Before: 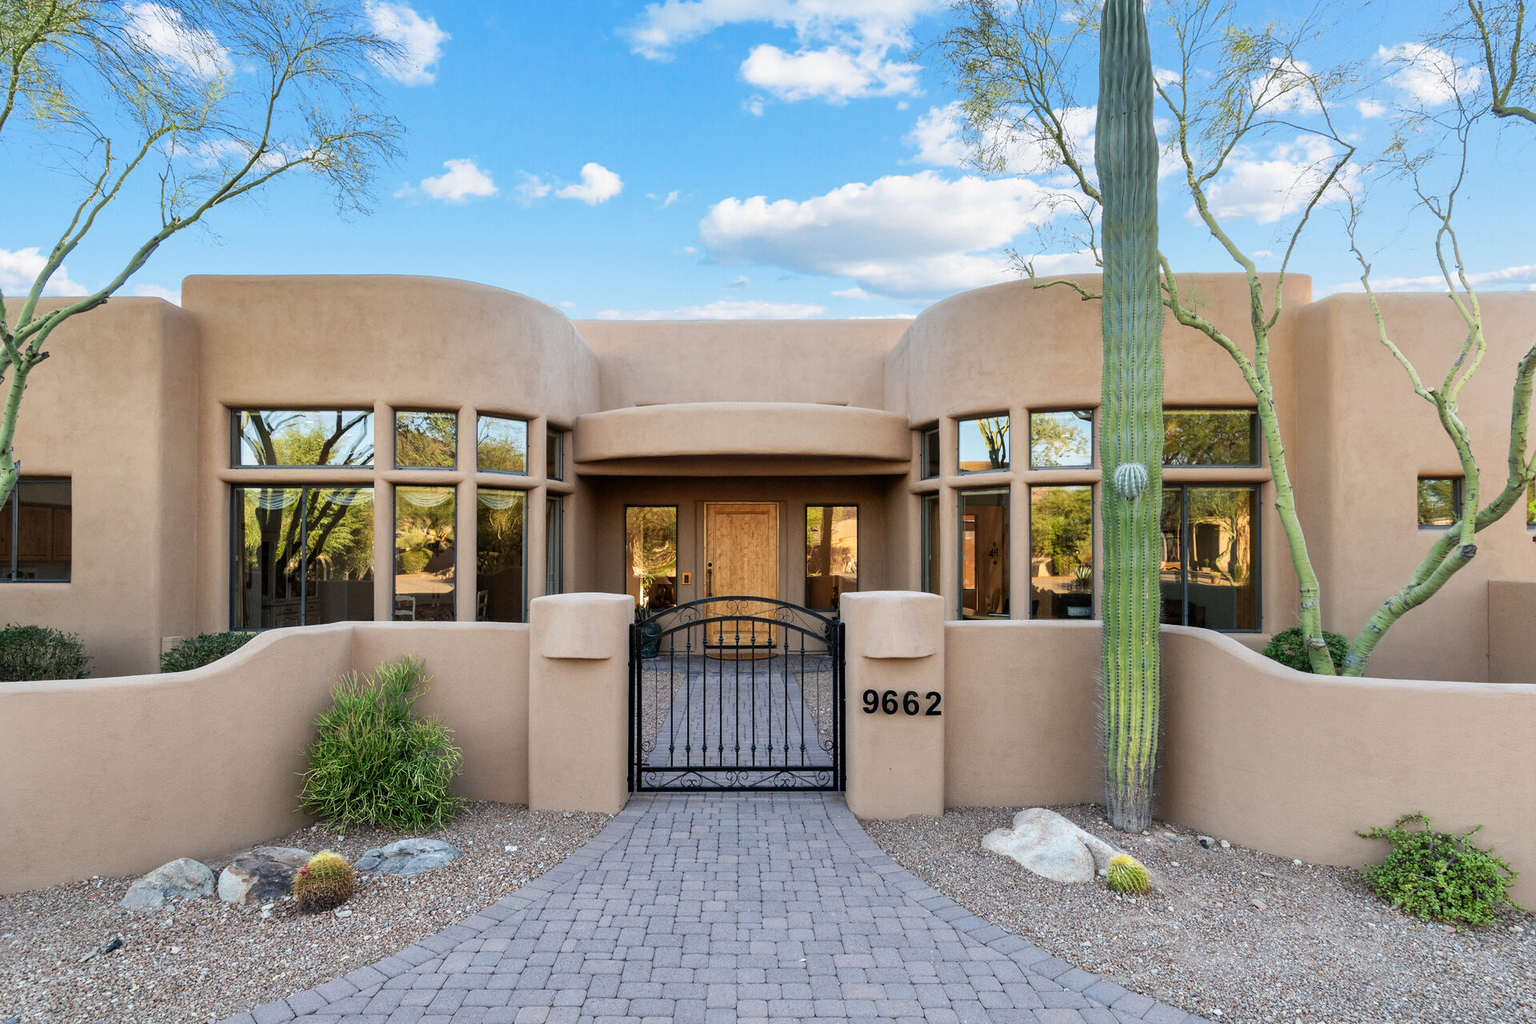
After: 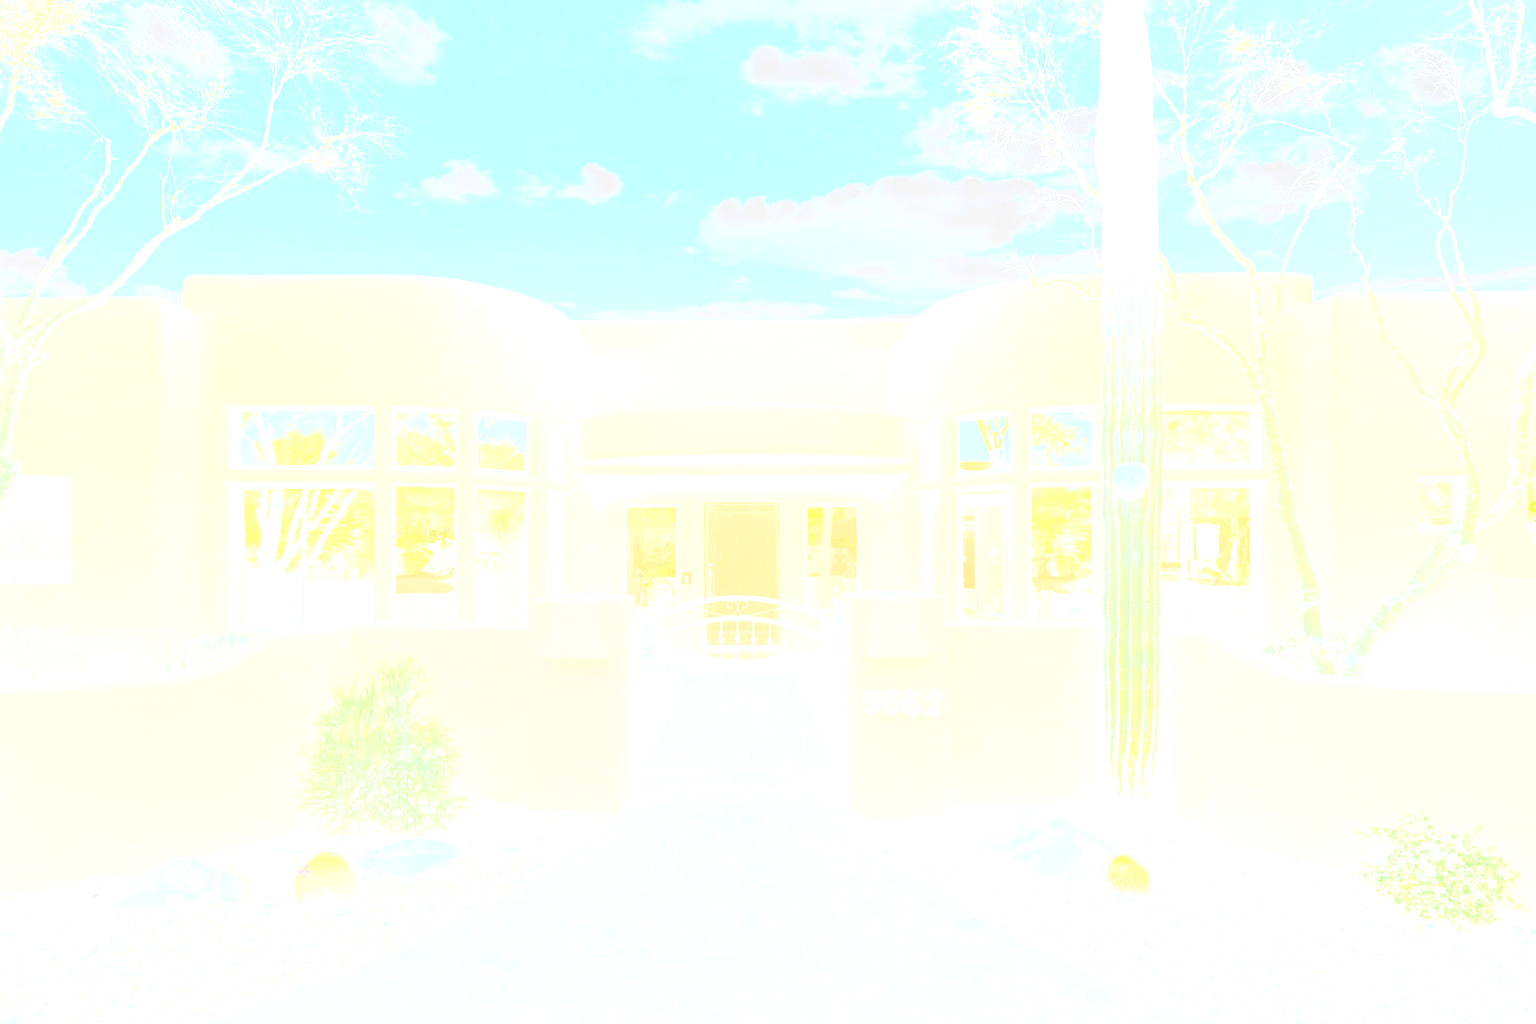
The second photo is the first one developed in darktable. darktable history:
exposure: black level correction 0, exposure 0.5 EV, compensate highlight preservation false
bloom: size 70%, threshold 25%, strength 70%
